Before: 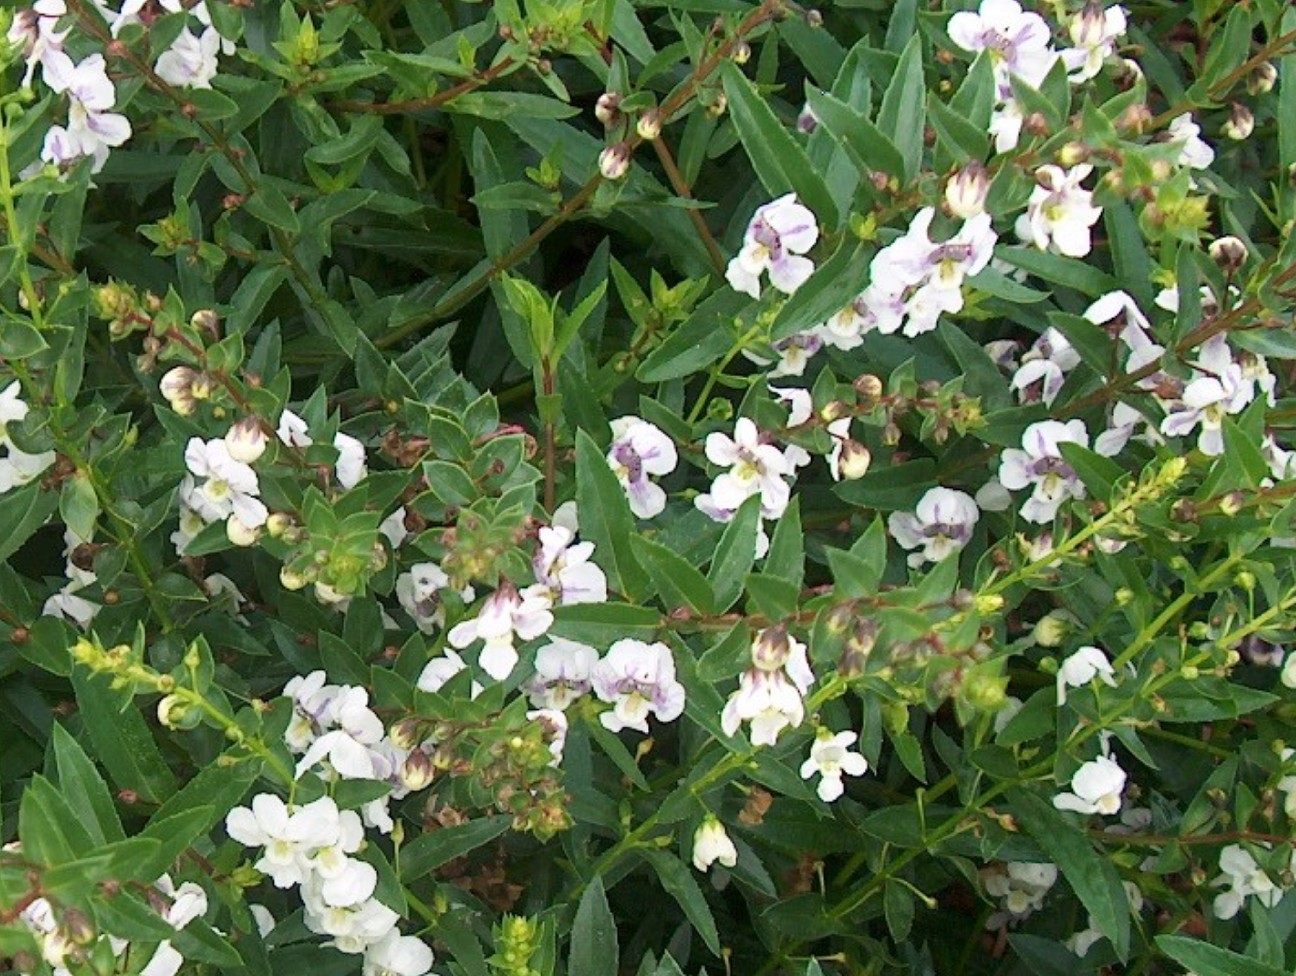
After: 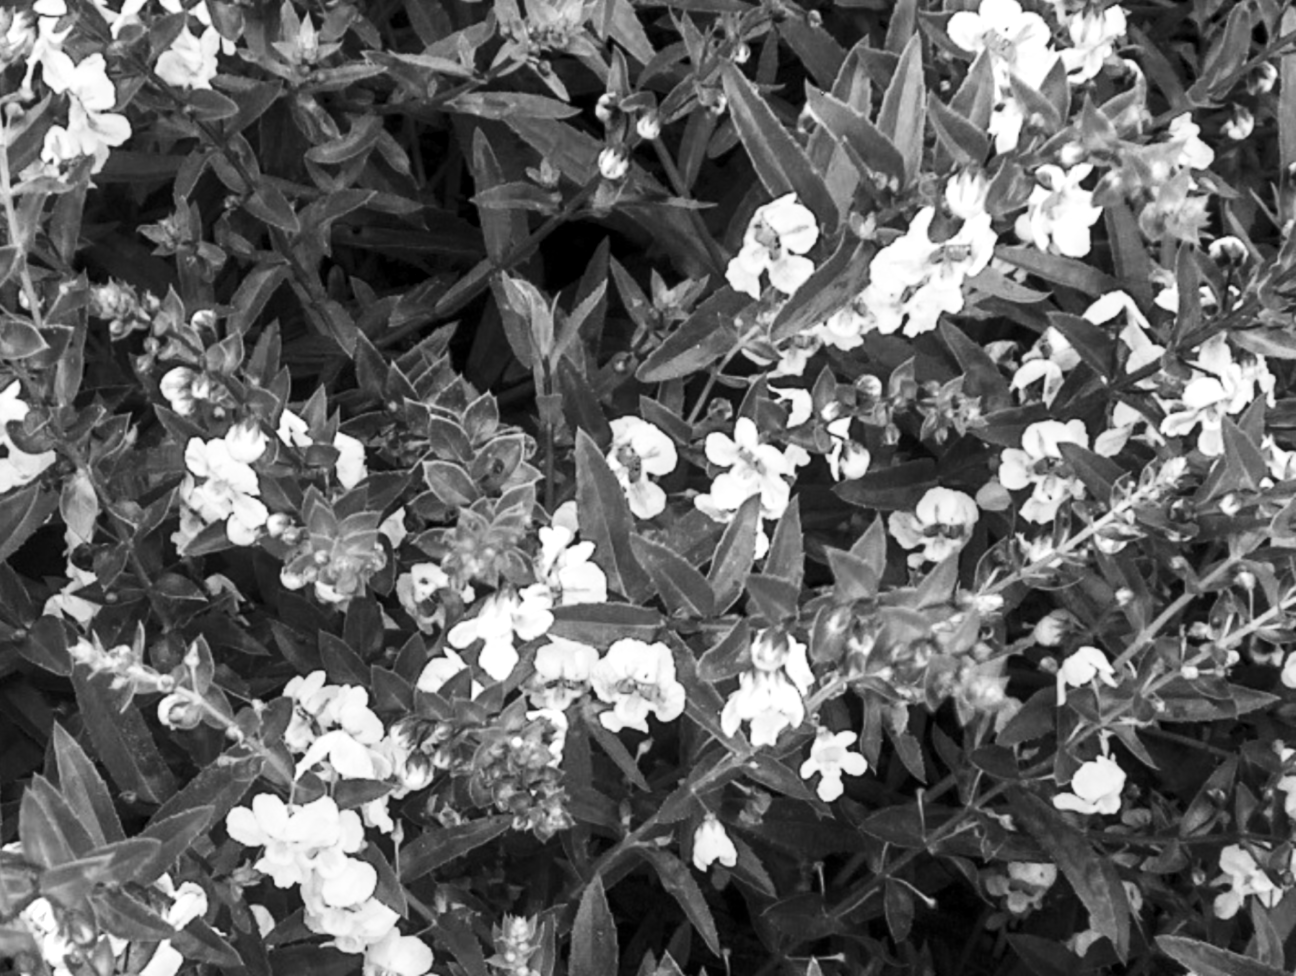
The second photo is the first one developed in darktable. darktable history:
shadows and highlights: shadows -10, white point adjustment 1.5, highlights 10
lowpass: radius 0.76, contrast 1.56, saturation 0, unbound 0
local contrast: on, module defaults
